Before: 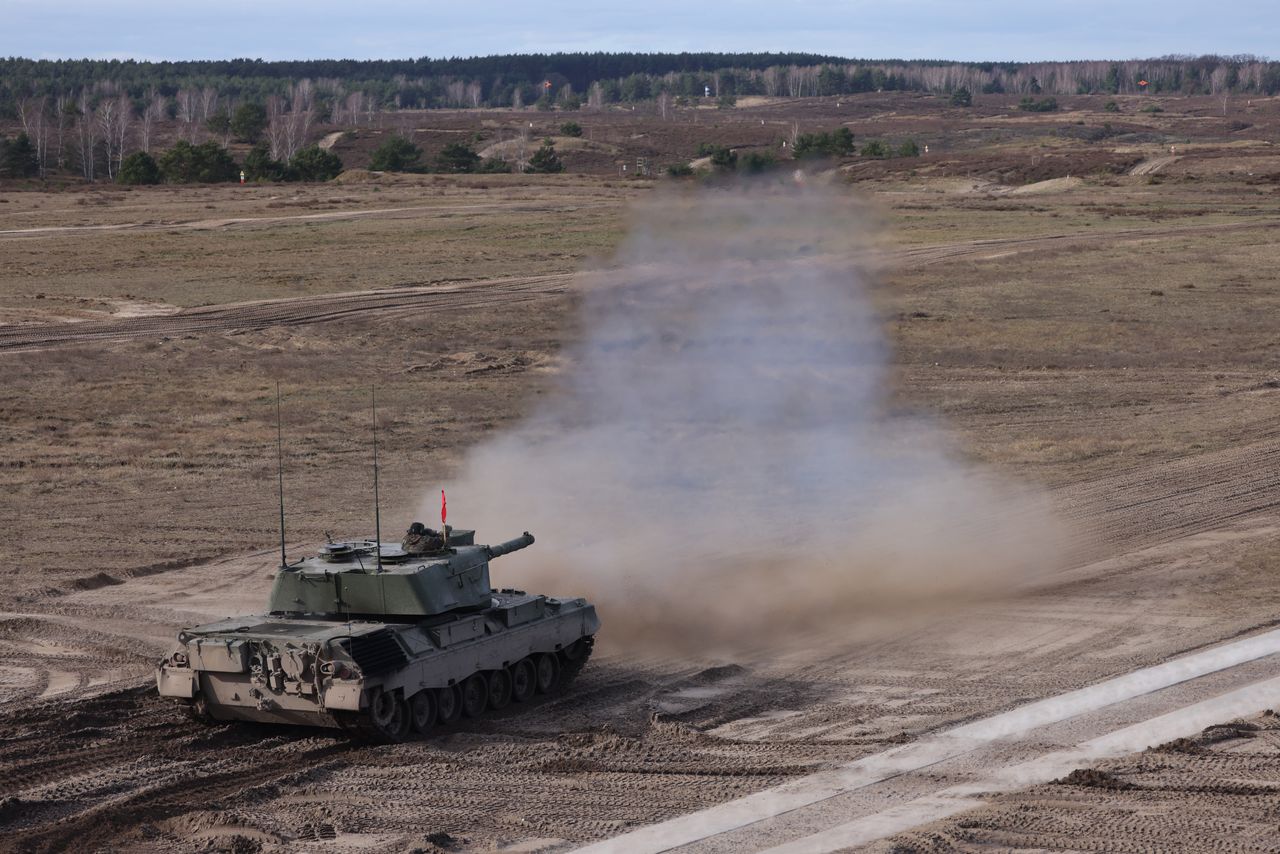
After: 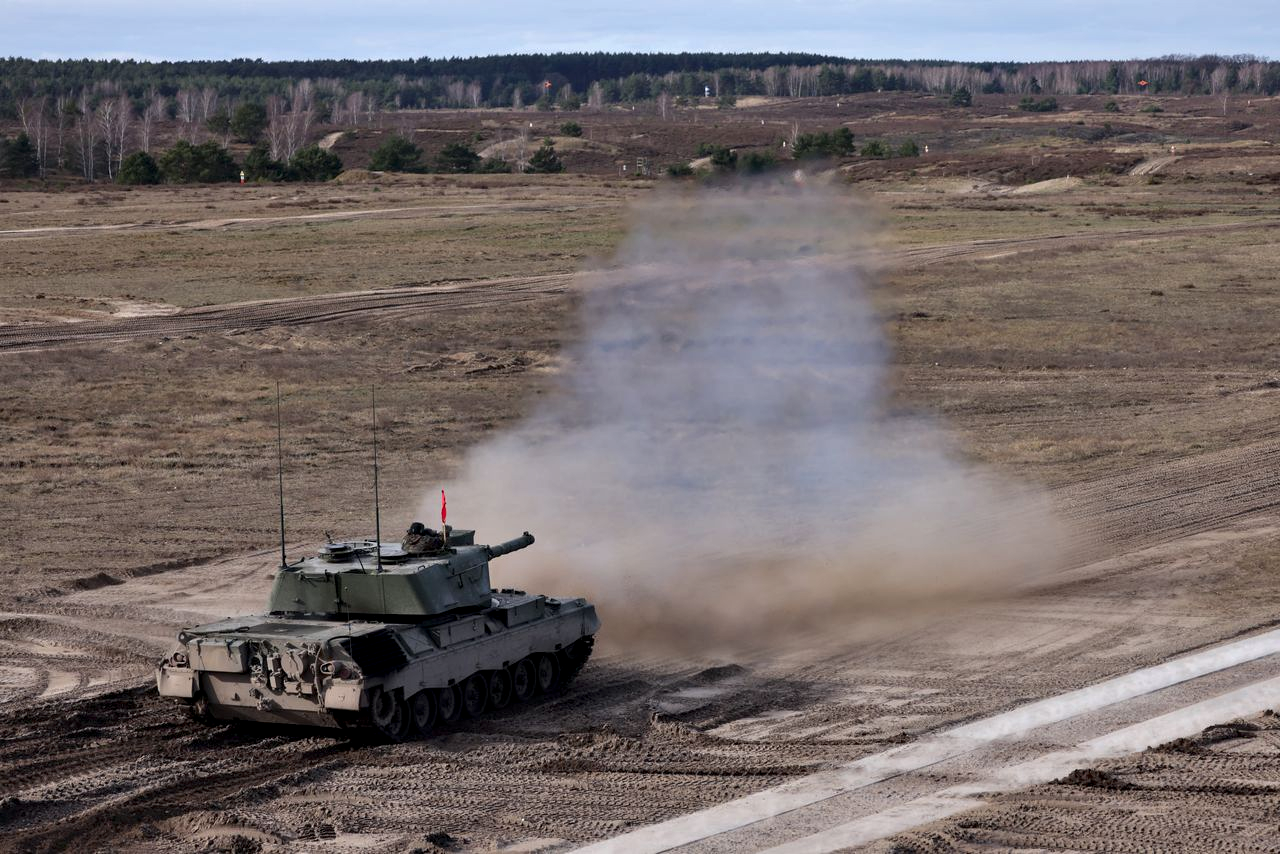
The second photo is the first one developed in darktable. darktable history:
contrast equalizer: octaves 7, y [[0.6 ×6], [0.55 ×6], [0 ×6], [0 ×6], [0 ×6]], mix 0.595
